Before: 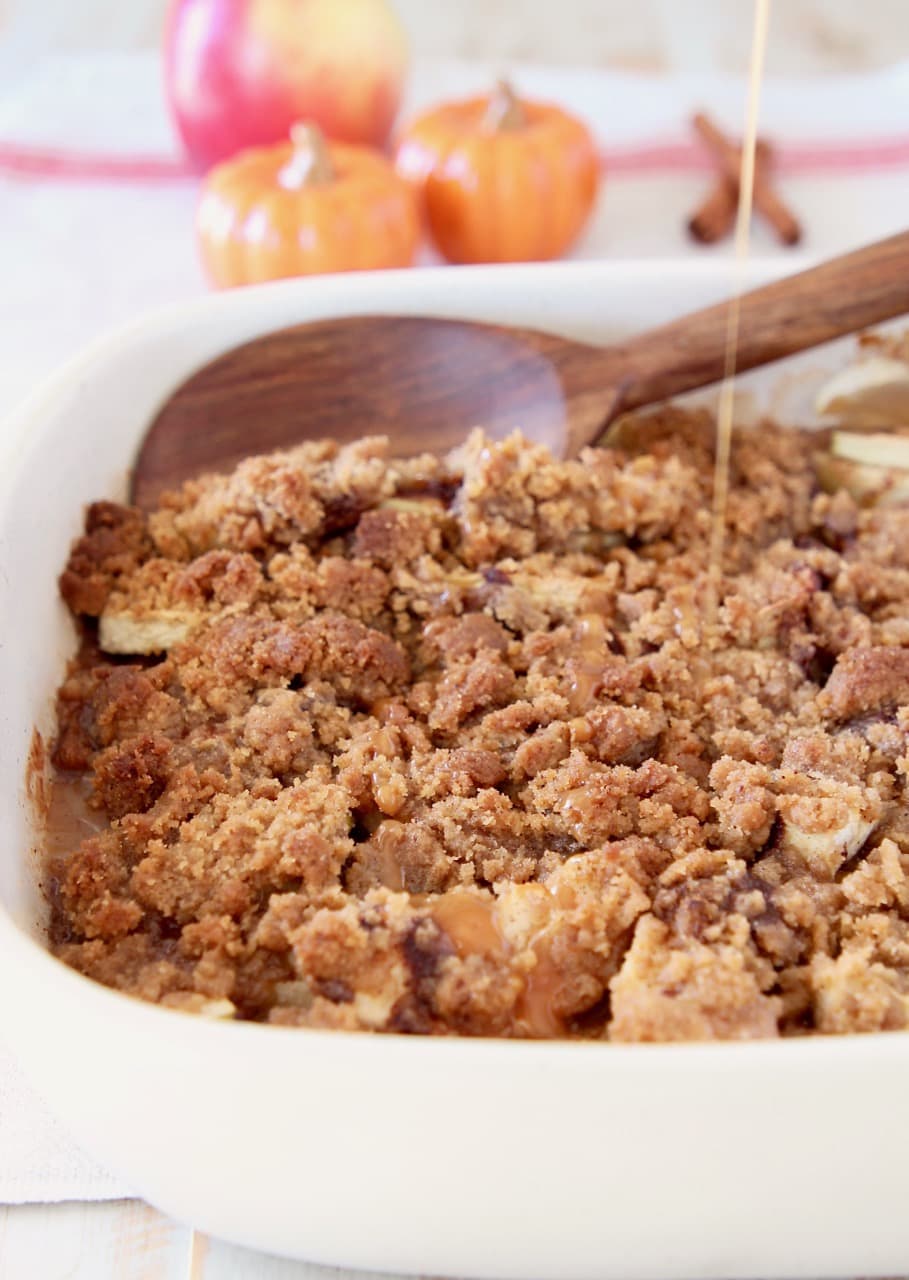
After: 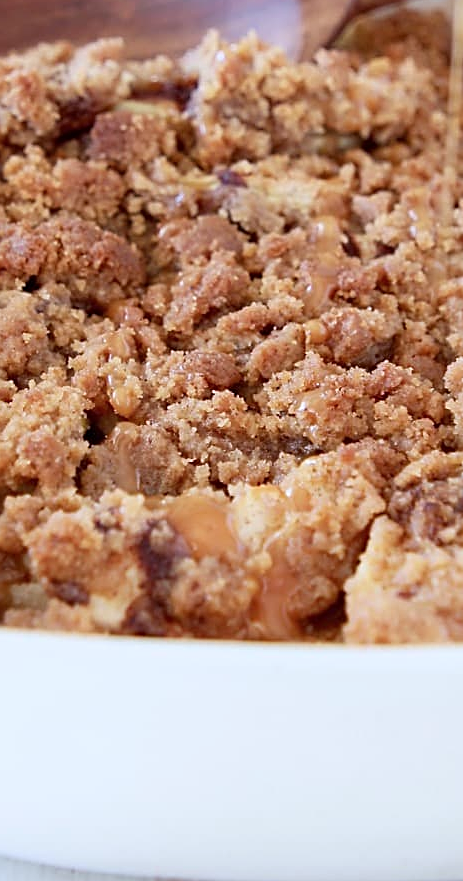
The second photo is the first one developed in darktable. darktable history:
sharpen: on, module defaults
color calibration: x 0.367, y 0.376, temperature 4372.25 K
crop and rotate: left 29.237%, top 31.152%, right 19.807%
